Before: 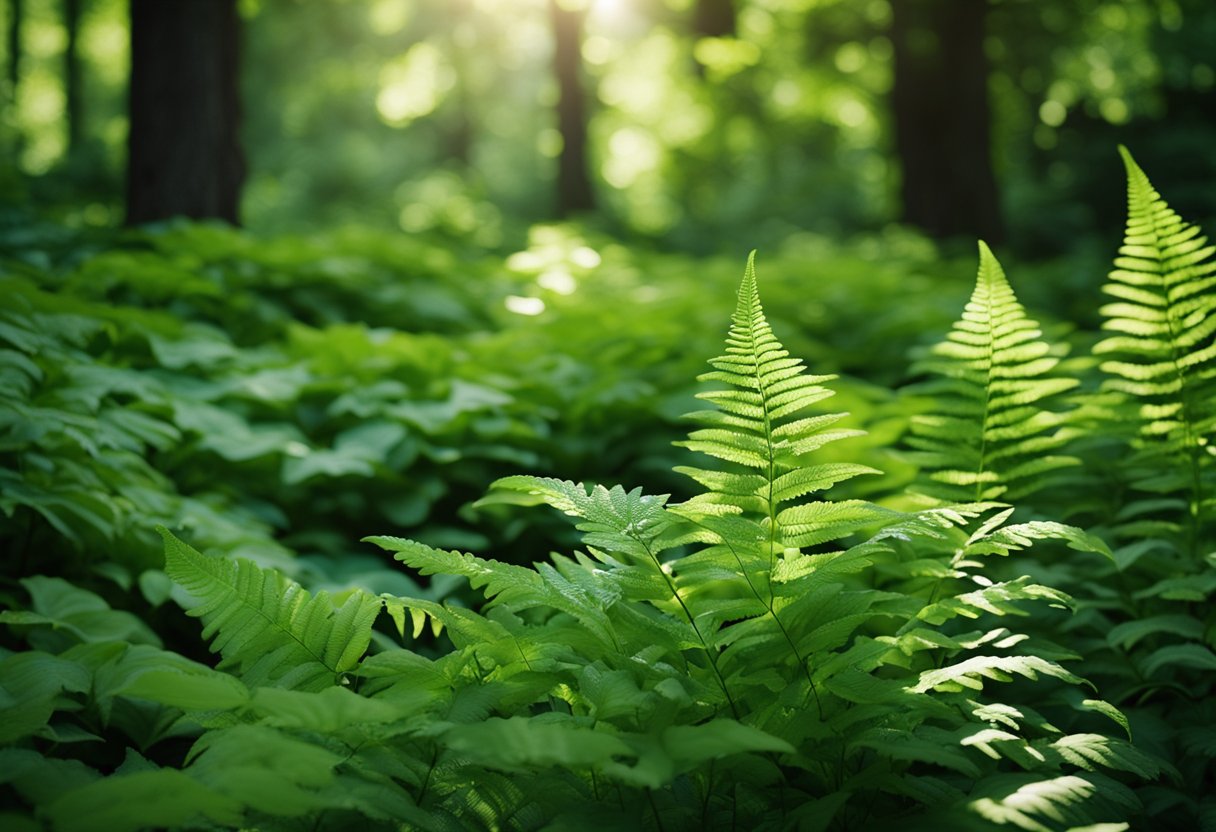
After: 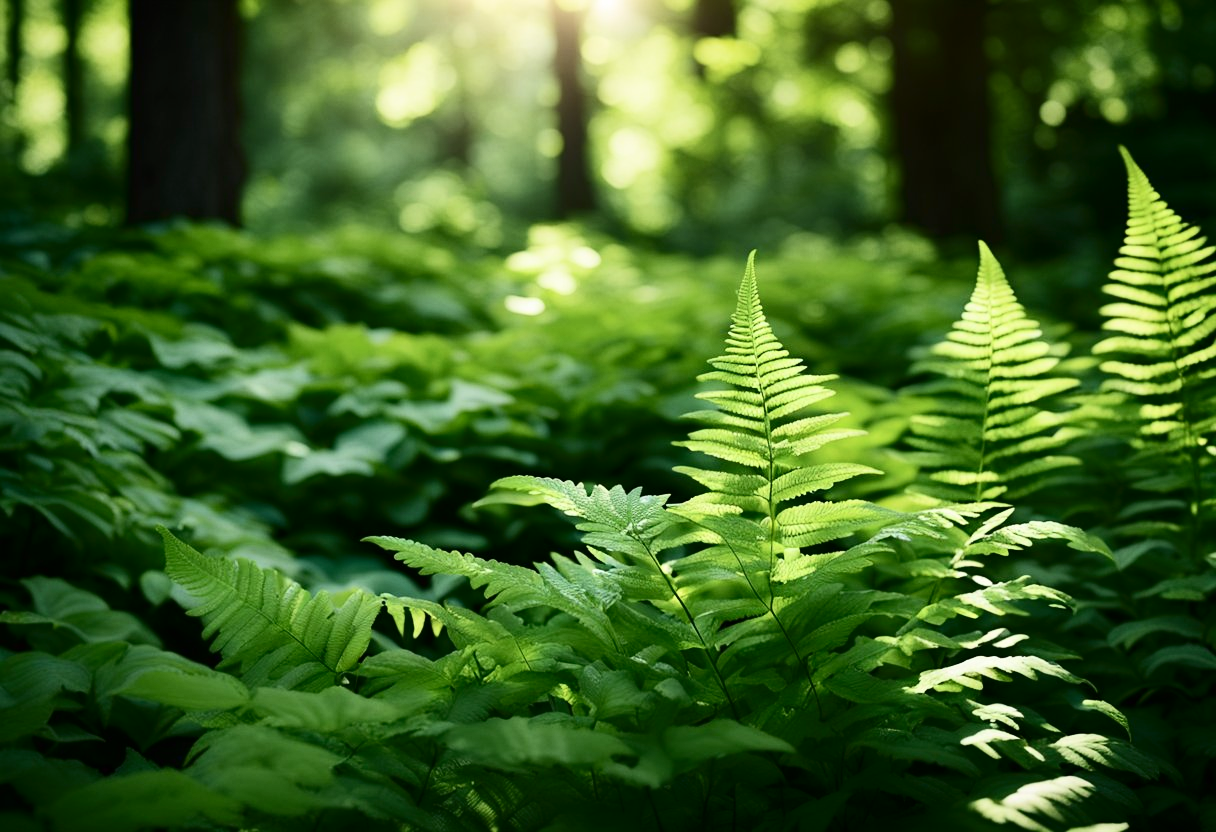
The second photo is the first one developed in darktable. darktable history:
contrast brightness saturation: contrast 0.272
